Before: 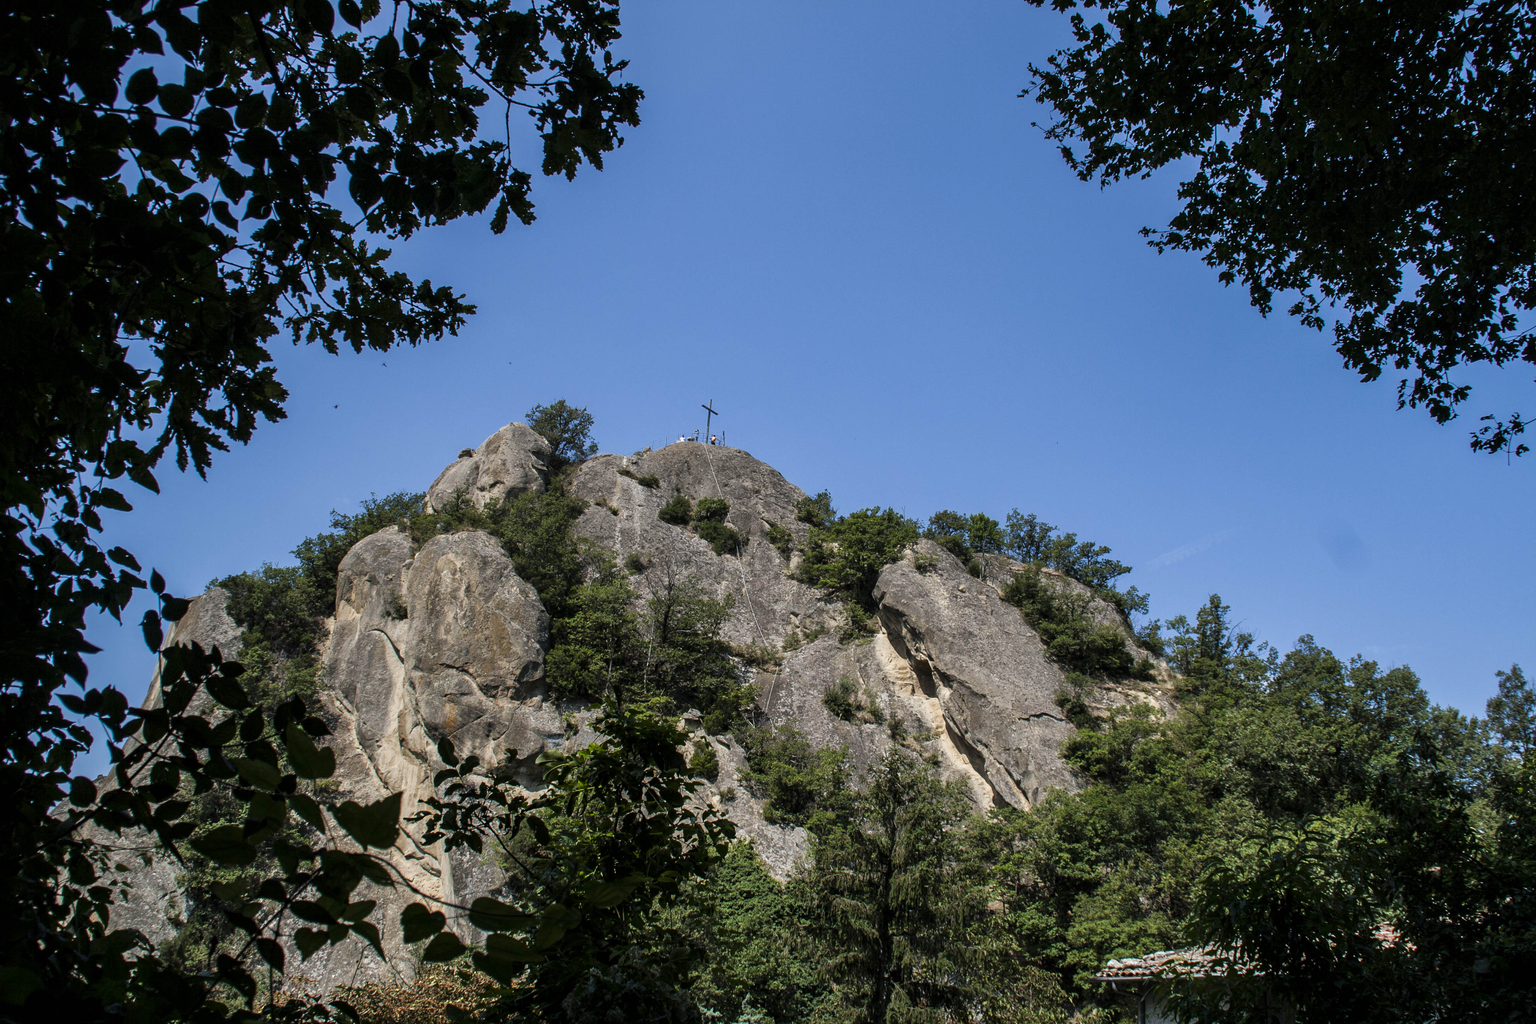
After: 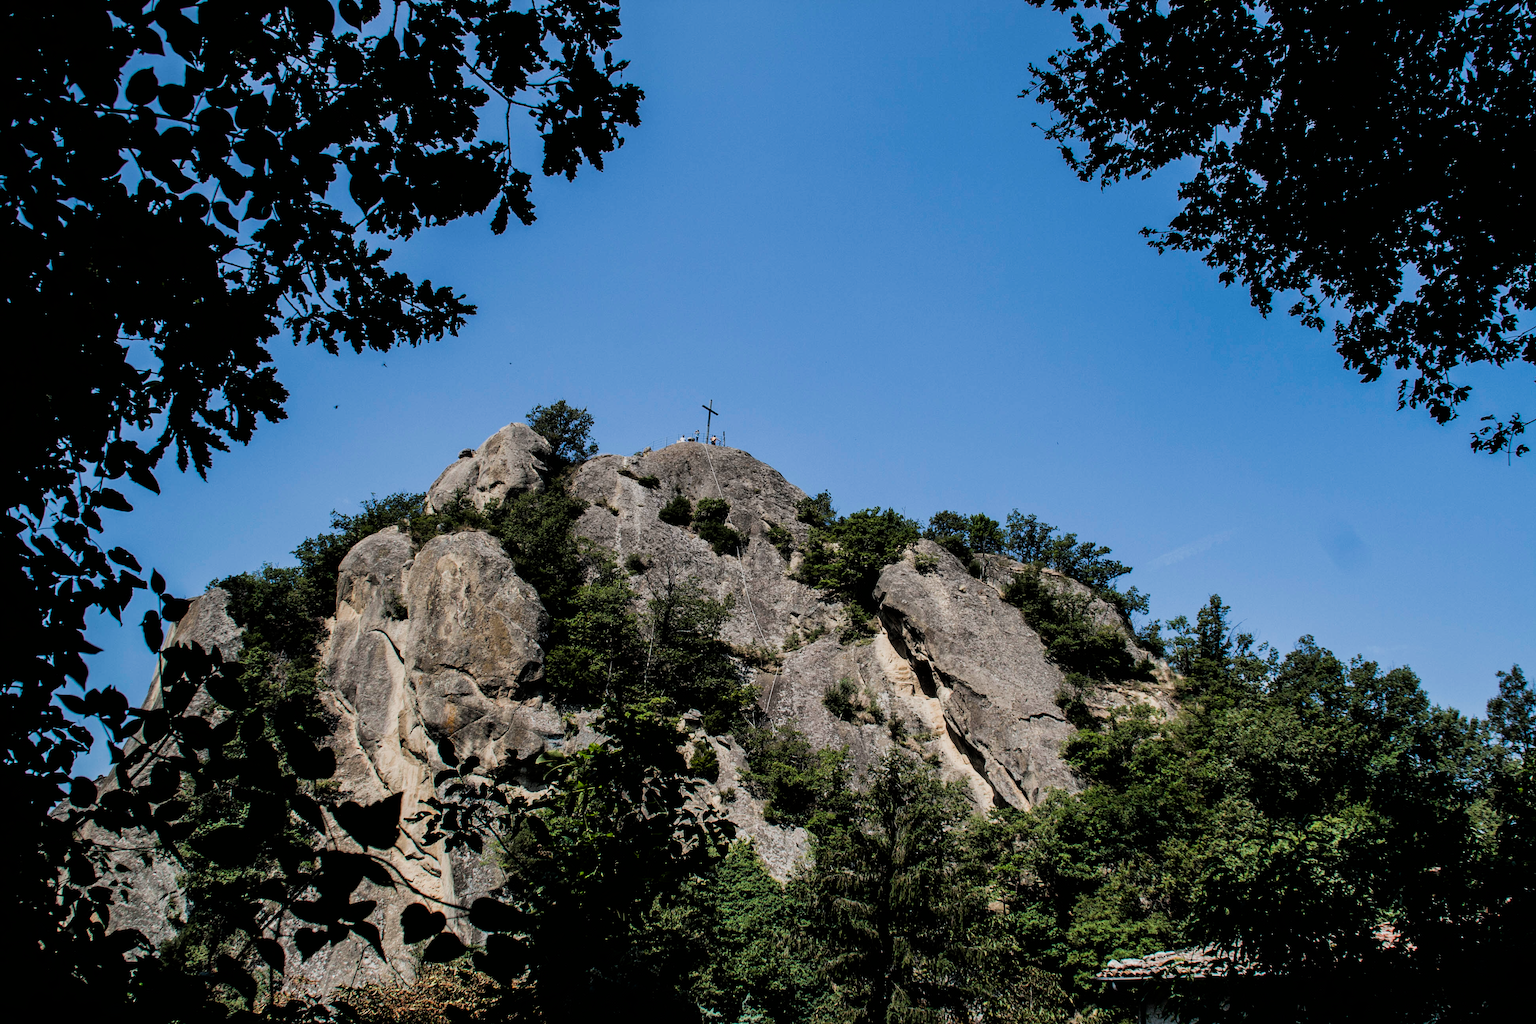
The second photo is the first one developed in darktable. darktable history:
filmic rgb: black relative exposure -5.14 EV, white relative exposure 3.99 EV, hardness 2.88, contrast 1.301, highlights saturation mix -30.68%
